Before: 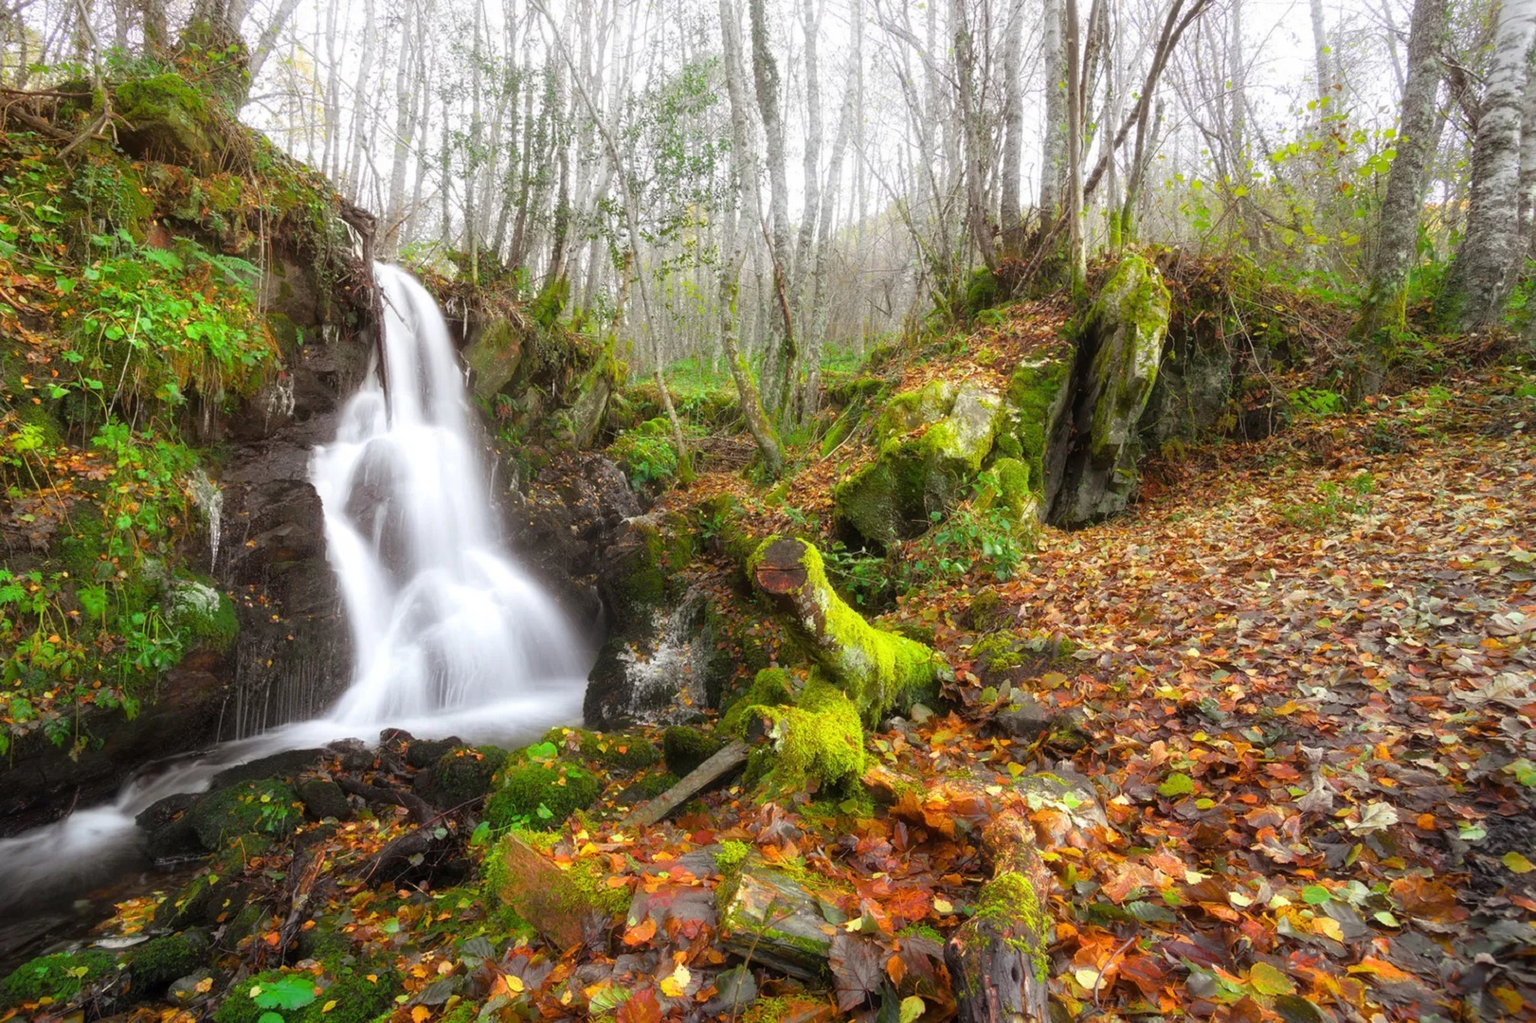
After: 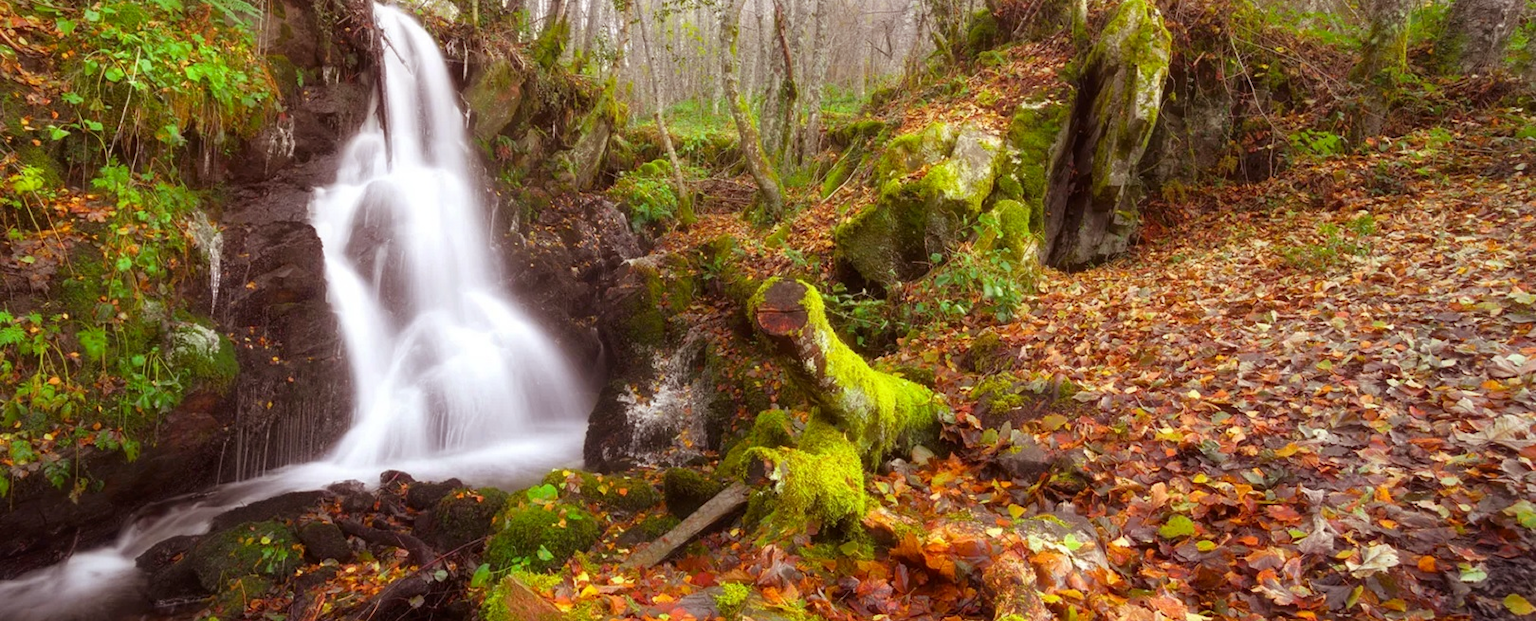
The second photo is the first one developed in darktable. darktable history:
crop and rotate: top 25.357%, bottom 13.942%
contrast brightness saturation: contrast 0.03, brightness -0.04
rgb levels: mode RGB, independent channels, levels [[0, 0.474, 1], [0, 0.5, 1], [0, 0.5, 1]]
